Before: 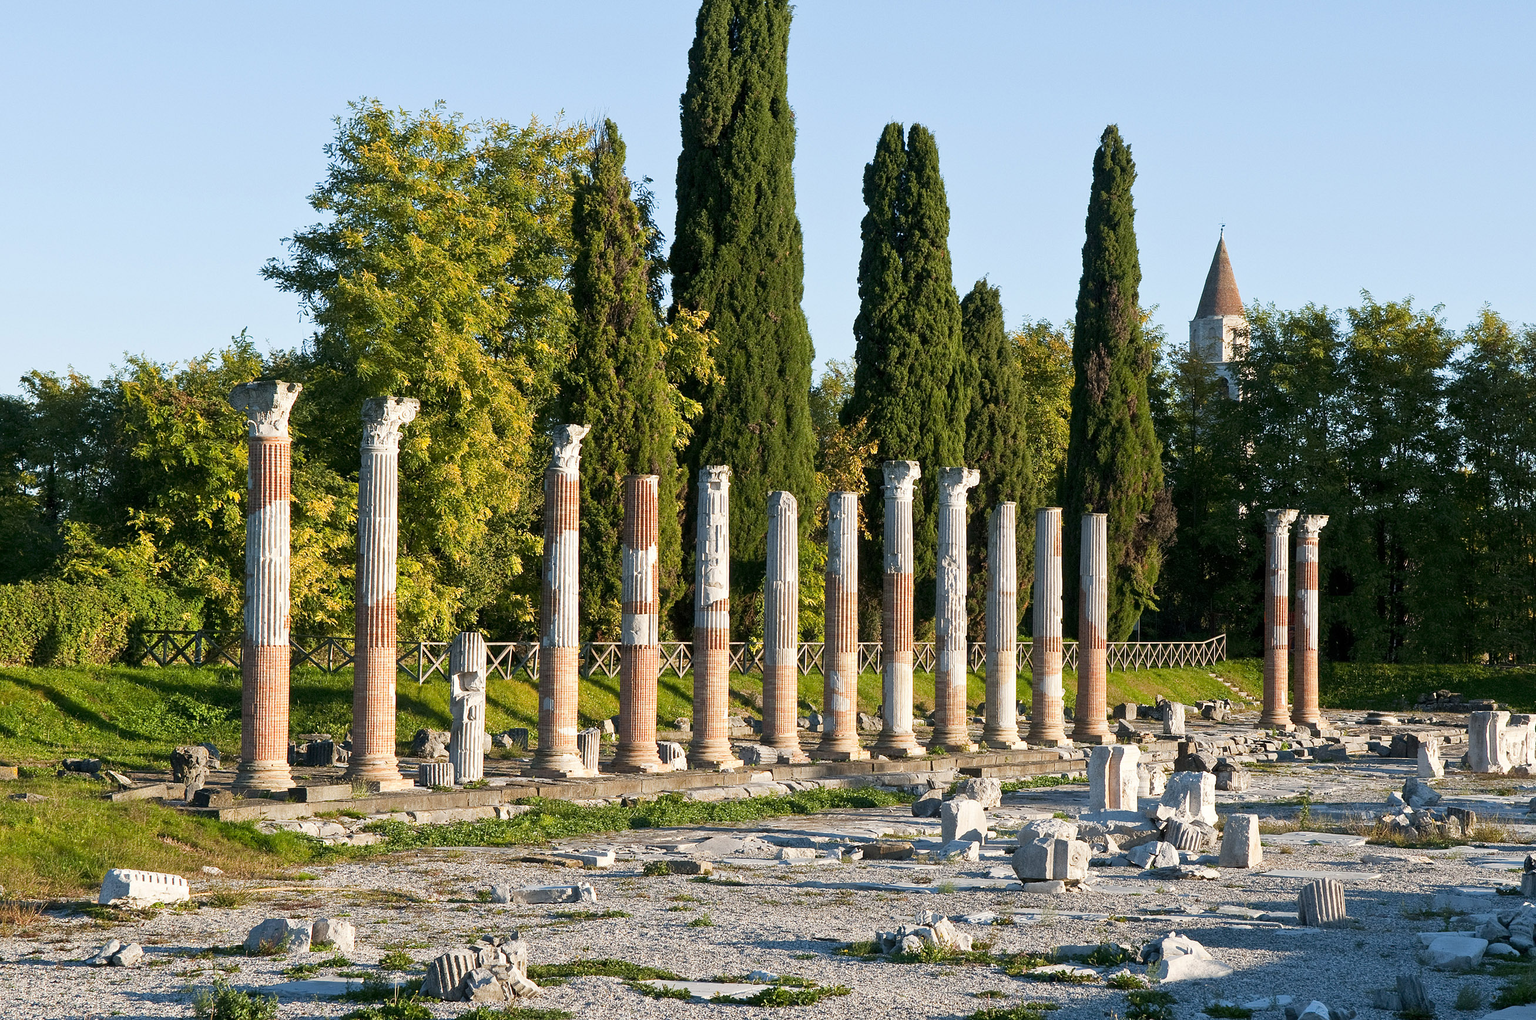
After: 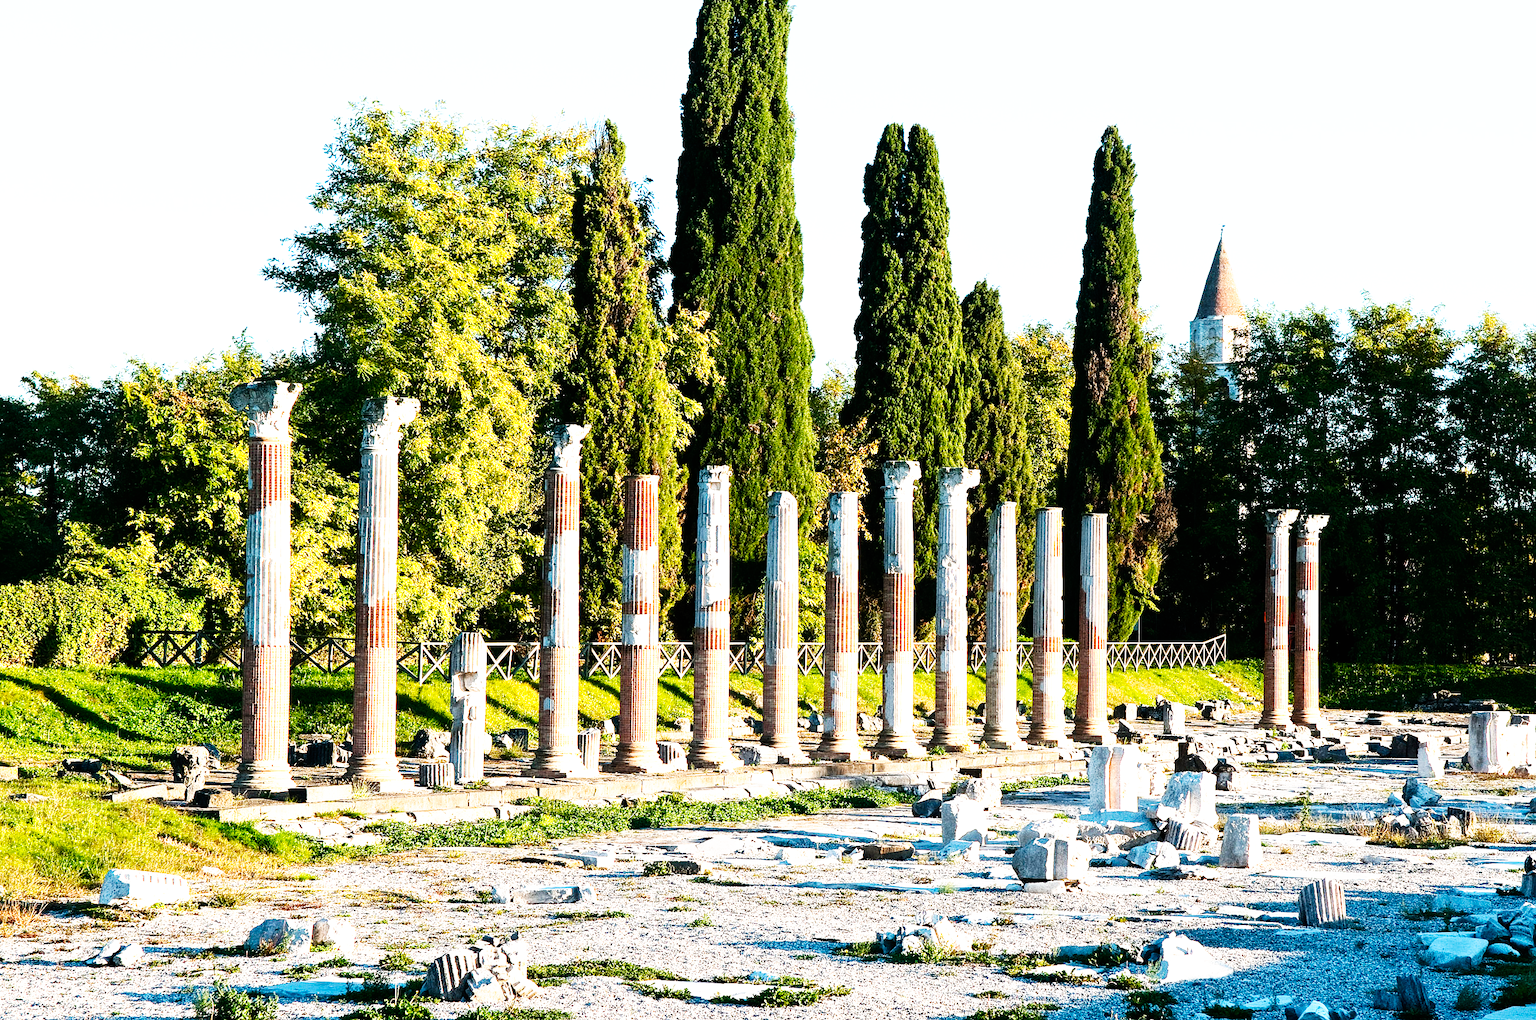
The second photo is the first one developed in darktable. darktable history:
base curve: curves: ch0 [(0, 0) (0.007, 0.004) (0.027, 0.03) (0.046, 0.07) (0.207, 0.54) (0.442, 0.872) (0.673, 0.972) (1, 1)], preserve colors none
exposure: exposure 0.128 EV, compensate highlight preservation false
tone equalizer: -8 EV -0.75 EV, -7 EV -0.7 EV, -6 EV -0.6 EV, -5 EV -0.4 EV, -3 EV 0.4 EV, -2 EV 0.6 EV, -1 EV 0.7 EV, +0 EV 0.75 EV, edges refinement/feathering 500, mask exposure compensation -1.57 EV, preserve details no
